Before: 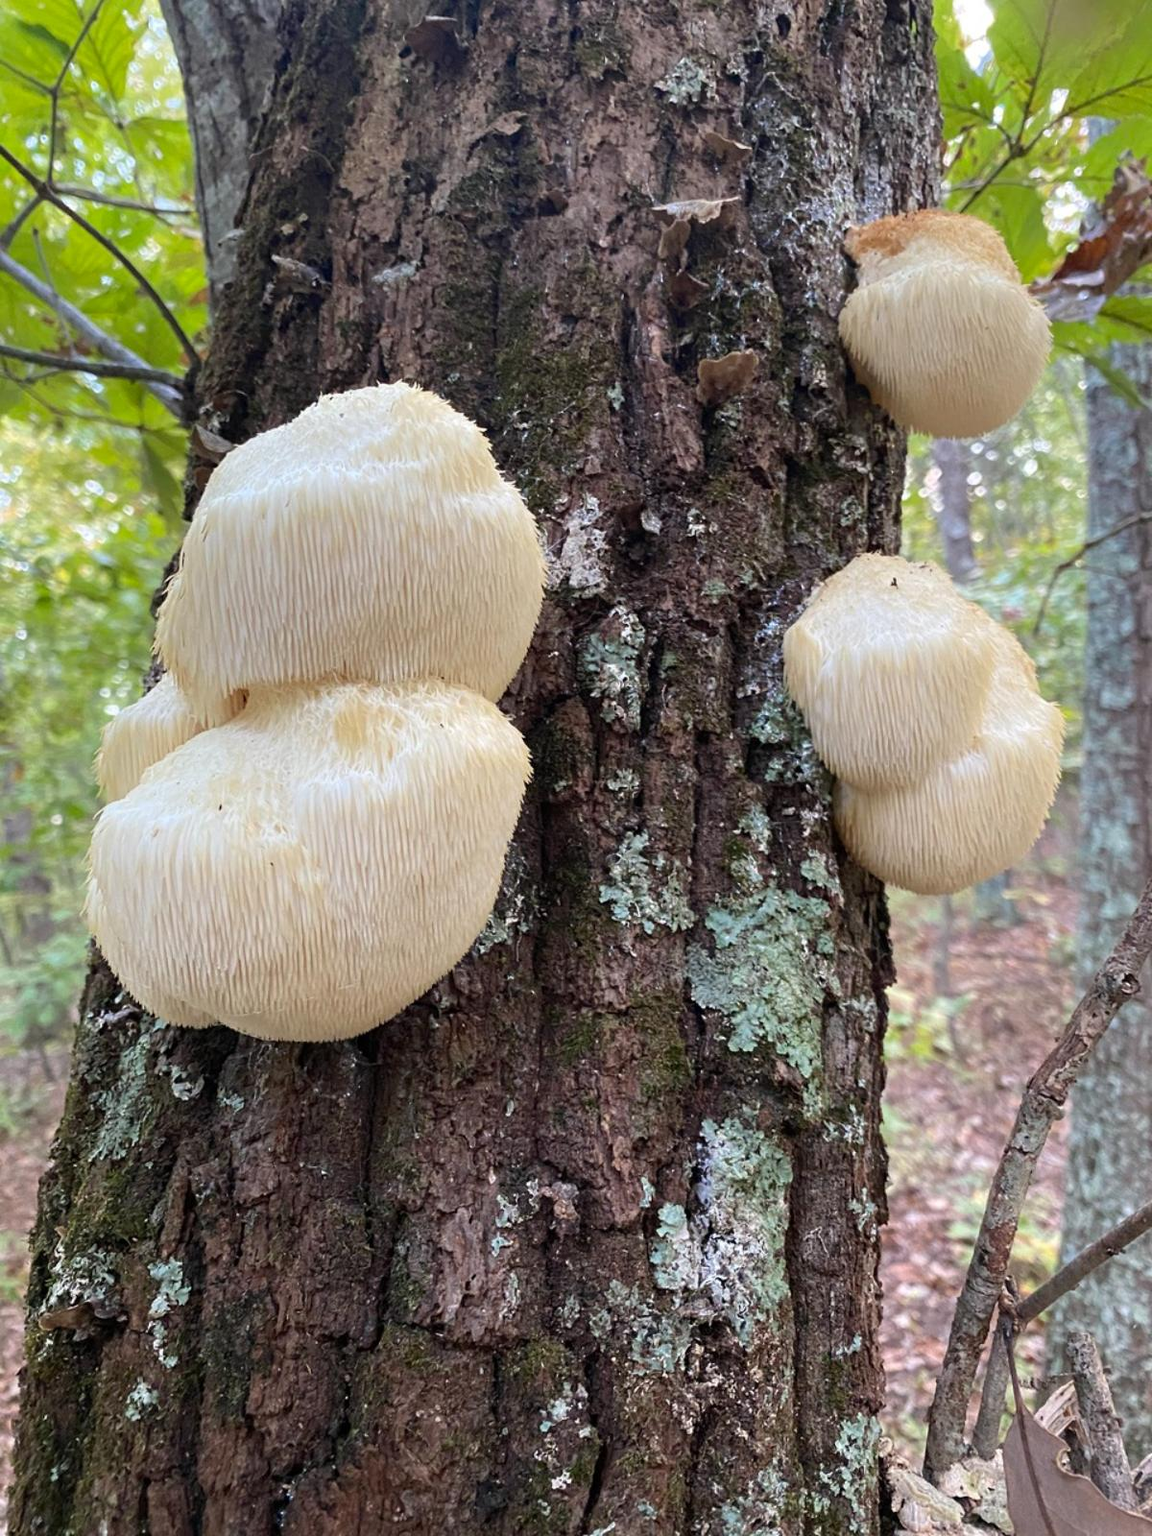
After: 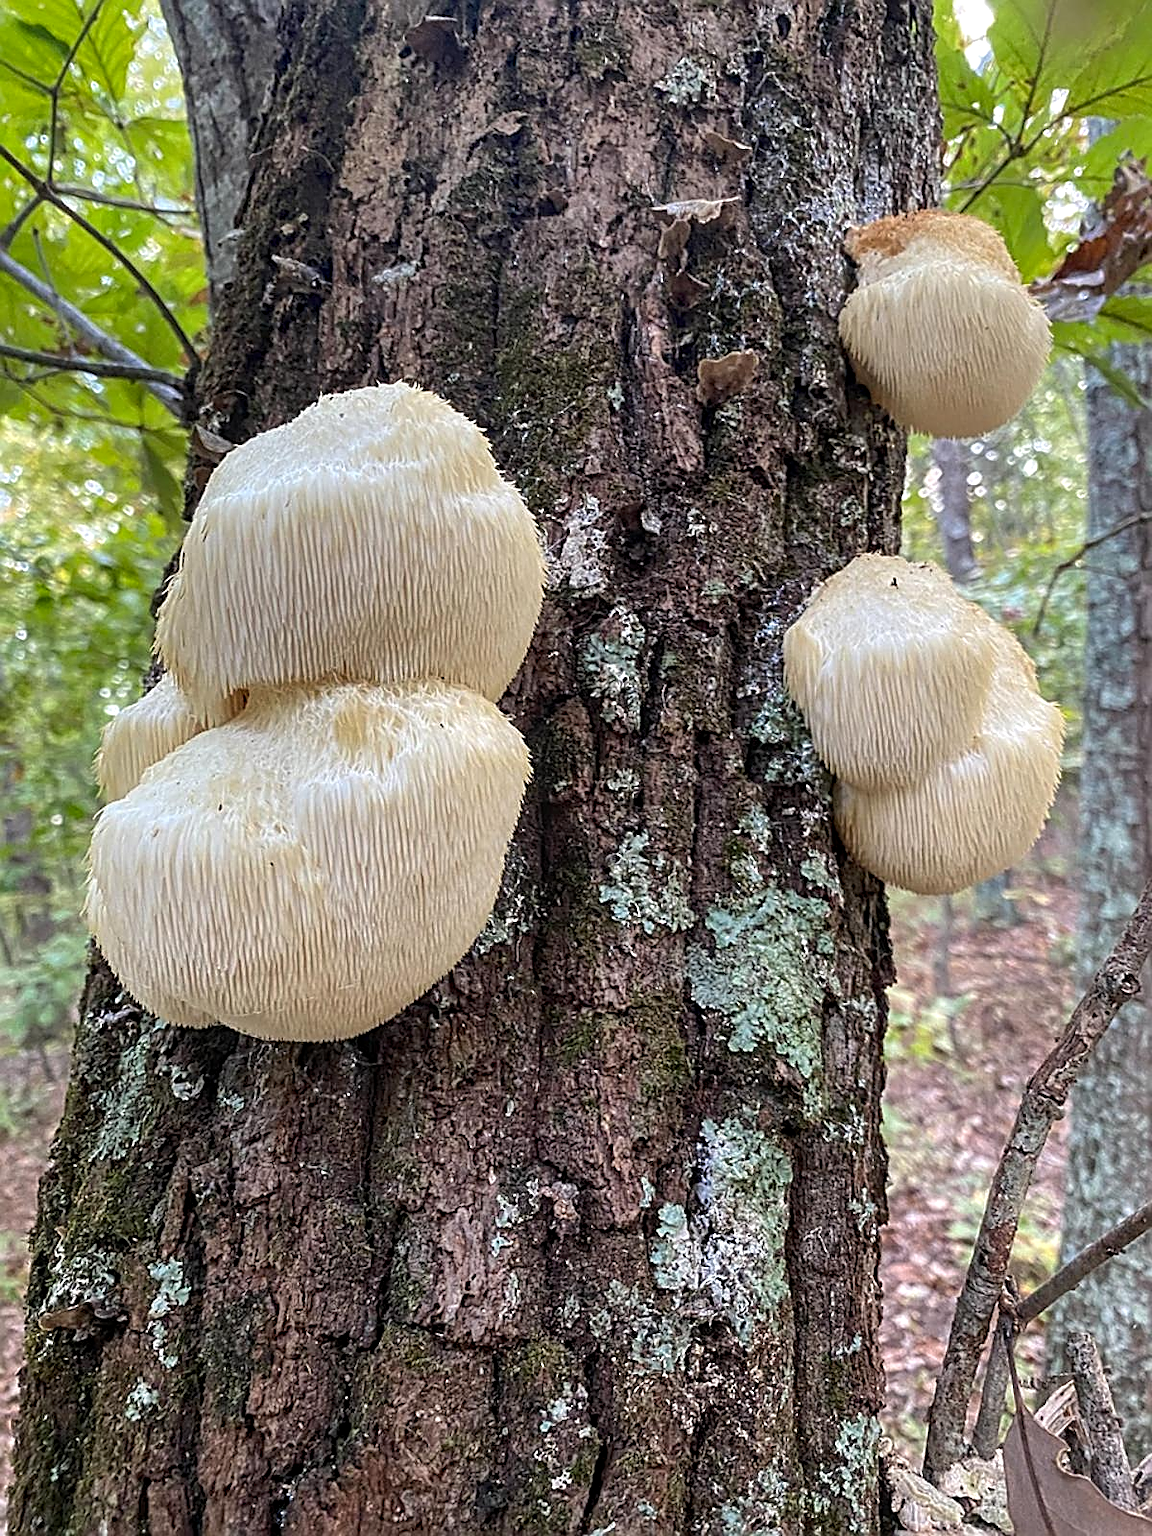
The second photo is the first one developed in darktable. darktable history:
sharpen: amount 1
shadows and highlights: soften with gaussian
tone equalizer: on, module defaults
local contrast: on, module defaults
